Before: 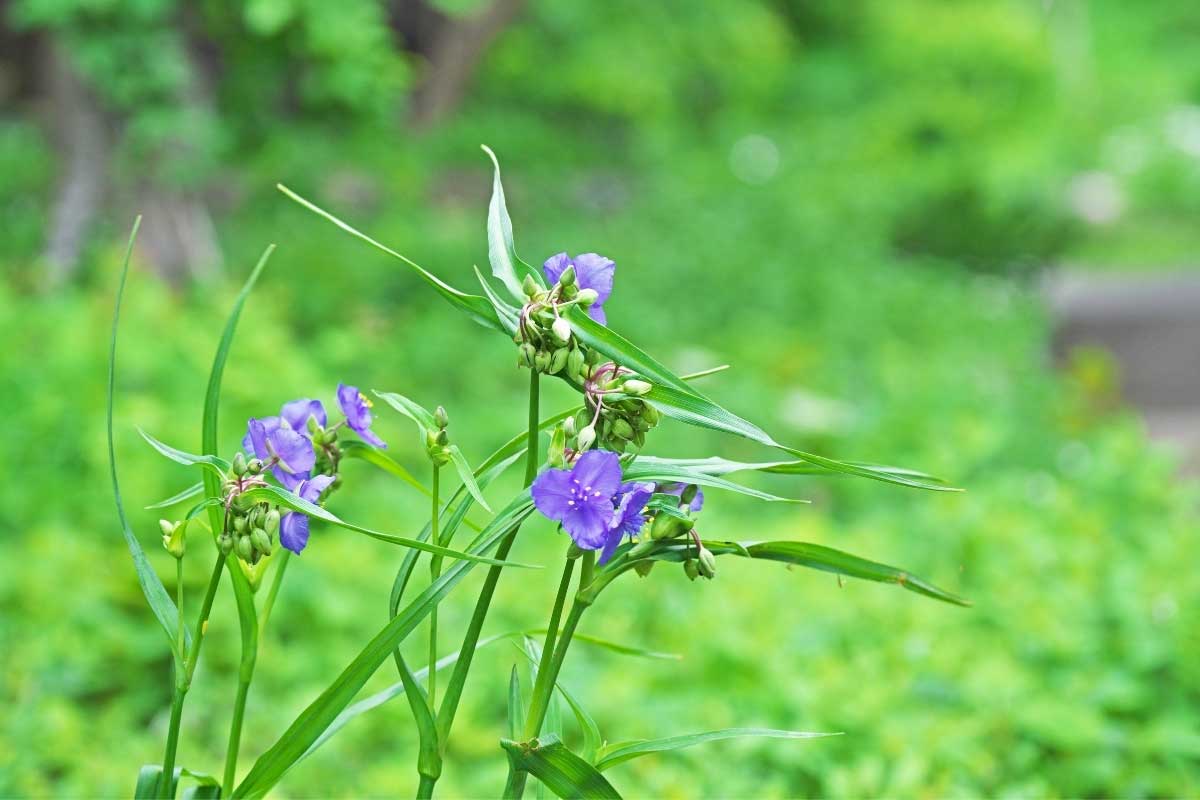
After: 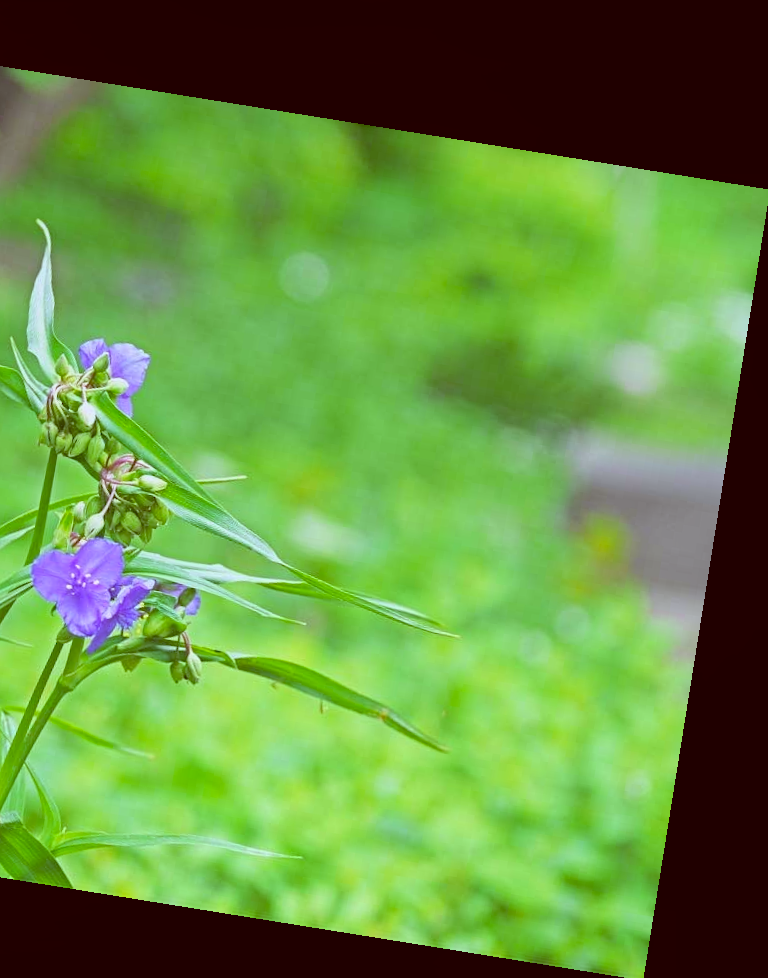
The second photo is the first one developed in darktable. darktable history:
contrast equalizer: y [[0.439, 0.44, 0.442, 0.457, 0.493, 0.498], [0.5 ×6], [0.5 ×6], [0 ×6], [0 ×6]]
crop: left 41.402%
rotate and perspective: rotation 9.12°, automatic cropping off
color balance: lift [1.001, 1.007, 1, 0.993], gamma [1.023, 1.026, 1.01, 0.974], gain [0.964, 1.059, 1.073, 0.927]
white balance: red 0.948, green 1.02, blue 1.176
